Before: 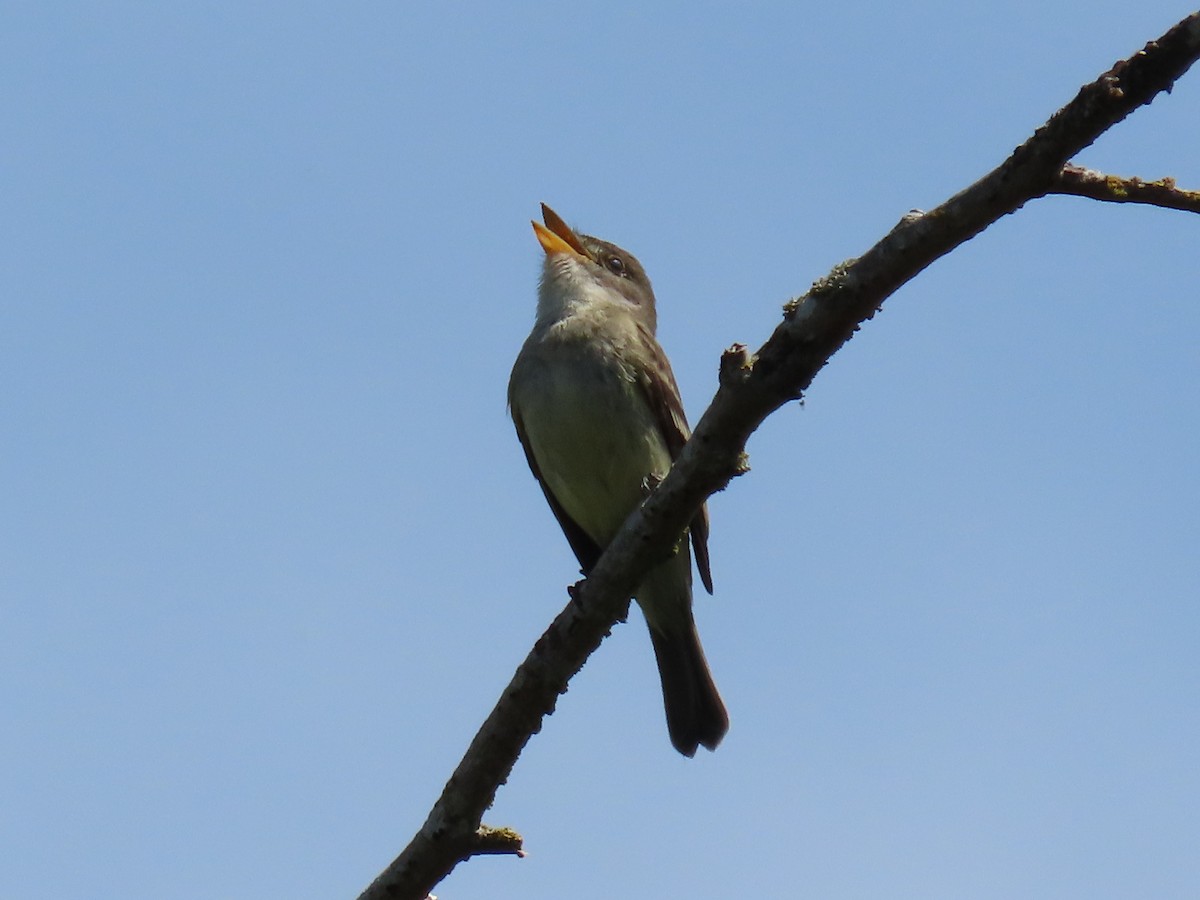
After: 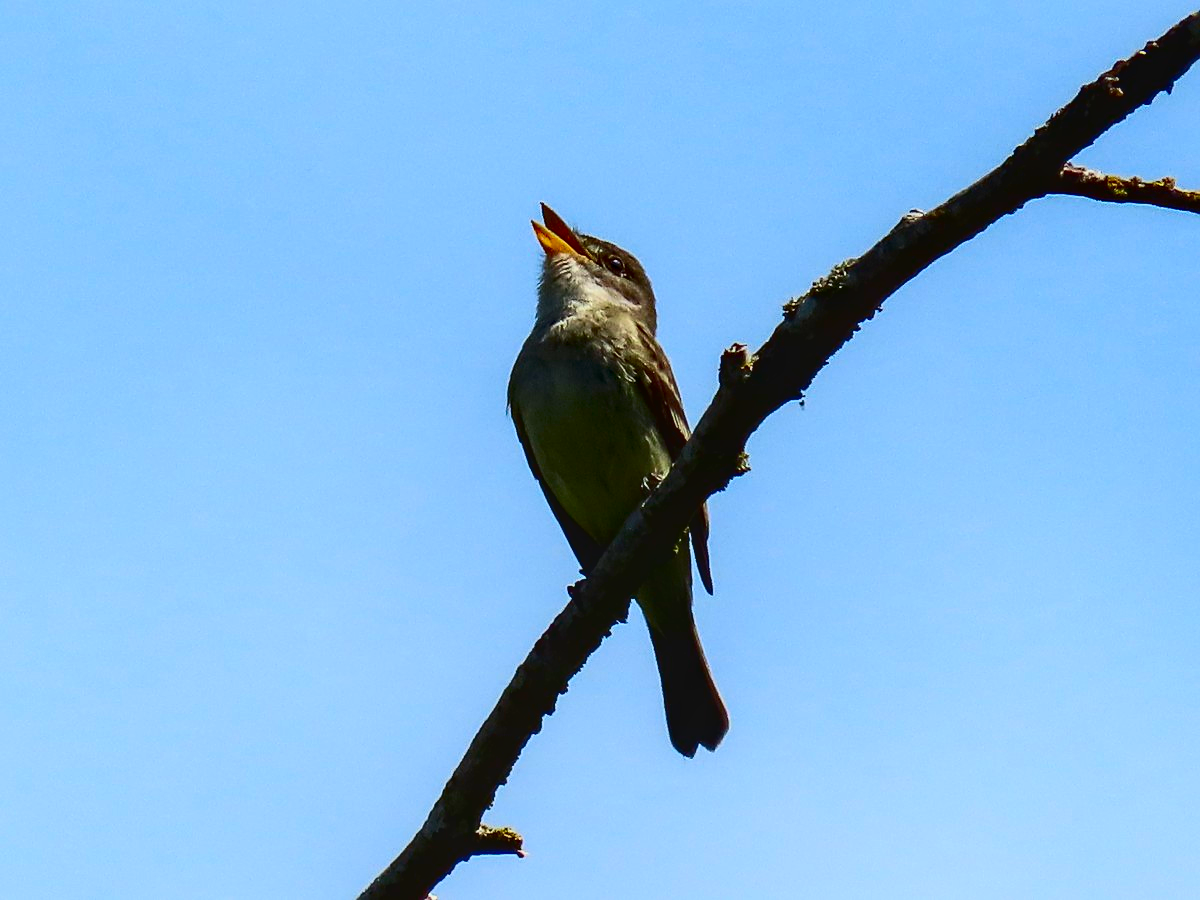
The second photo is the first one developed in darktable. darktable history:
contrast brightness saturation: contrast 0.4, brightness 0.054, saturation 0.255
sharpen: on, module defaults
exposure: black level correction 0.009, exposure -0.16 EV, compensate exposure bias true, compensate highlight preservation false
color correction: highlights b* 0.019, saturation 1.29
local contrast: on, module defaults
tone equalizer: on, module defaults
